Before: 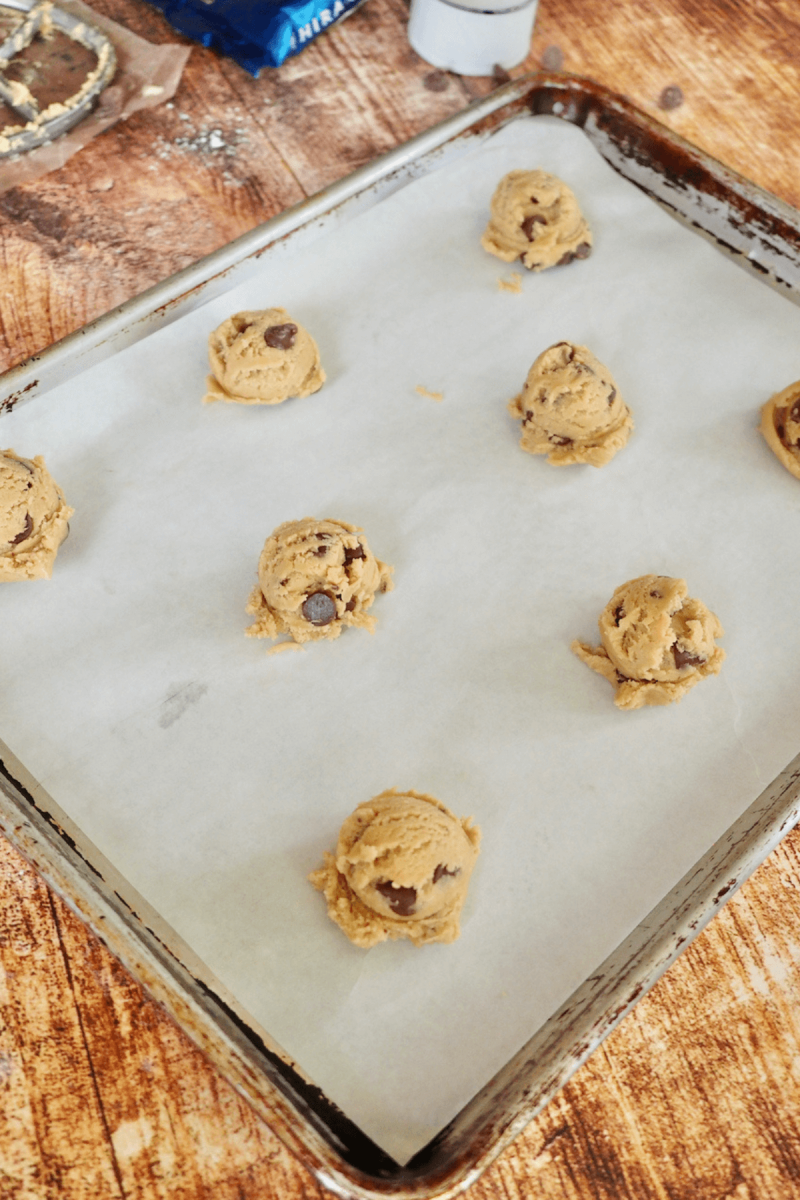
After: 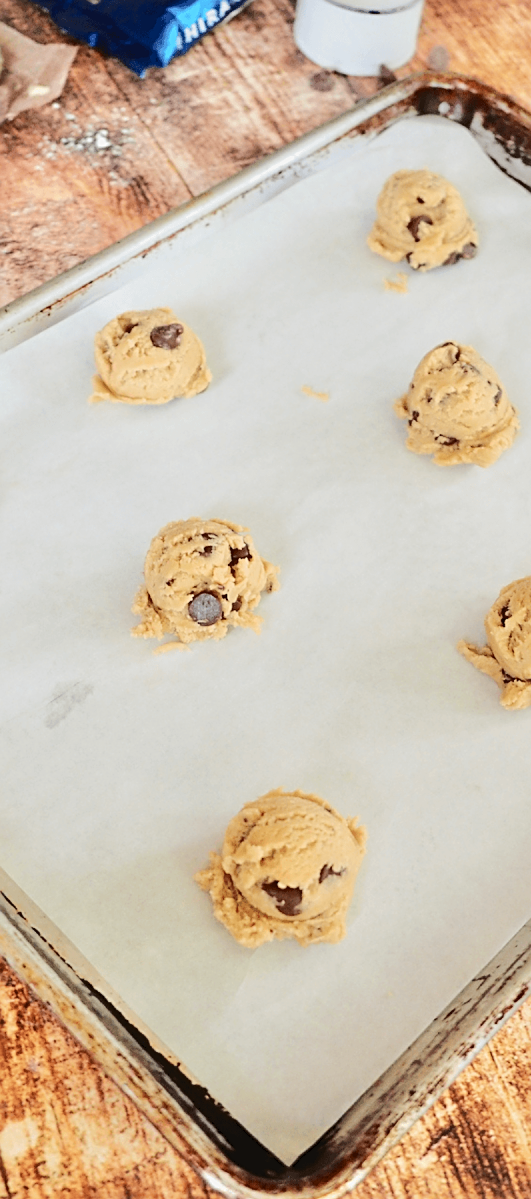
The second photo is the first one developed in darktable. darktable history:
crop and rotate: left 14.31%, right 19.268%
tone curve: curves: ch0 [(0, 0) (0.003, 0.034) (0.011, 0.038) (0.025, 0.046) (0.044, 0.054) (0.069, 0.06) (0.1, 0.079) (0.136, 0.114) (0.177, 0.151) (0.224, 0.213) (0.277, 0.293) (0.335, 0.385) (0.399, 0.482) (0.468, 0.578) (0.543, 0.655) (0.623, 0.724) (0.709, 0.786) (0.801, 0.854) (0.898, 0.922) (1, 1)], color space Lab, independent channels, preserve colors none
sharpen: on, module defaults
